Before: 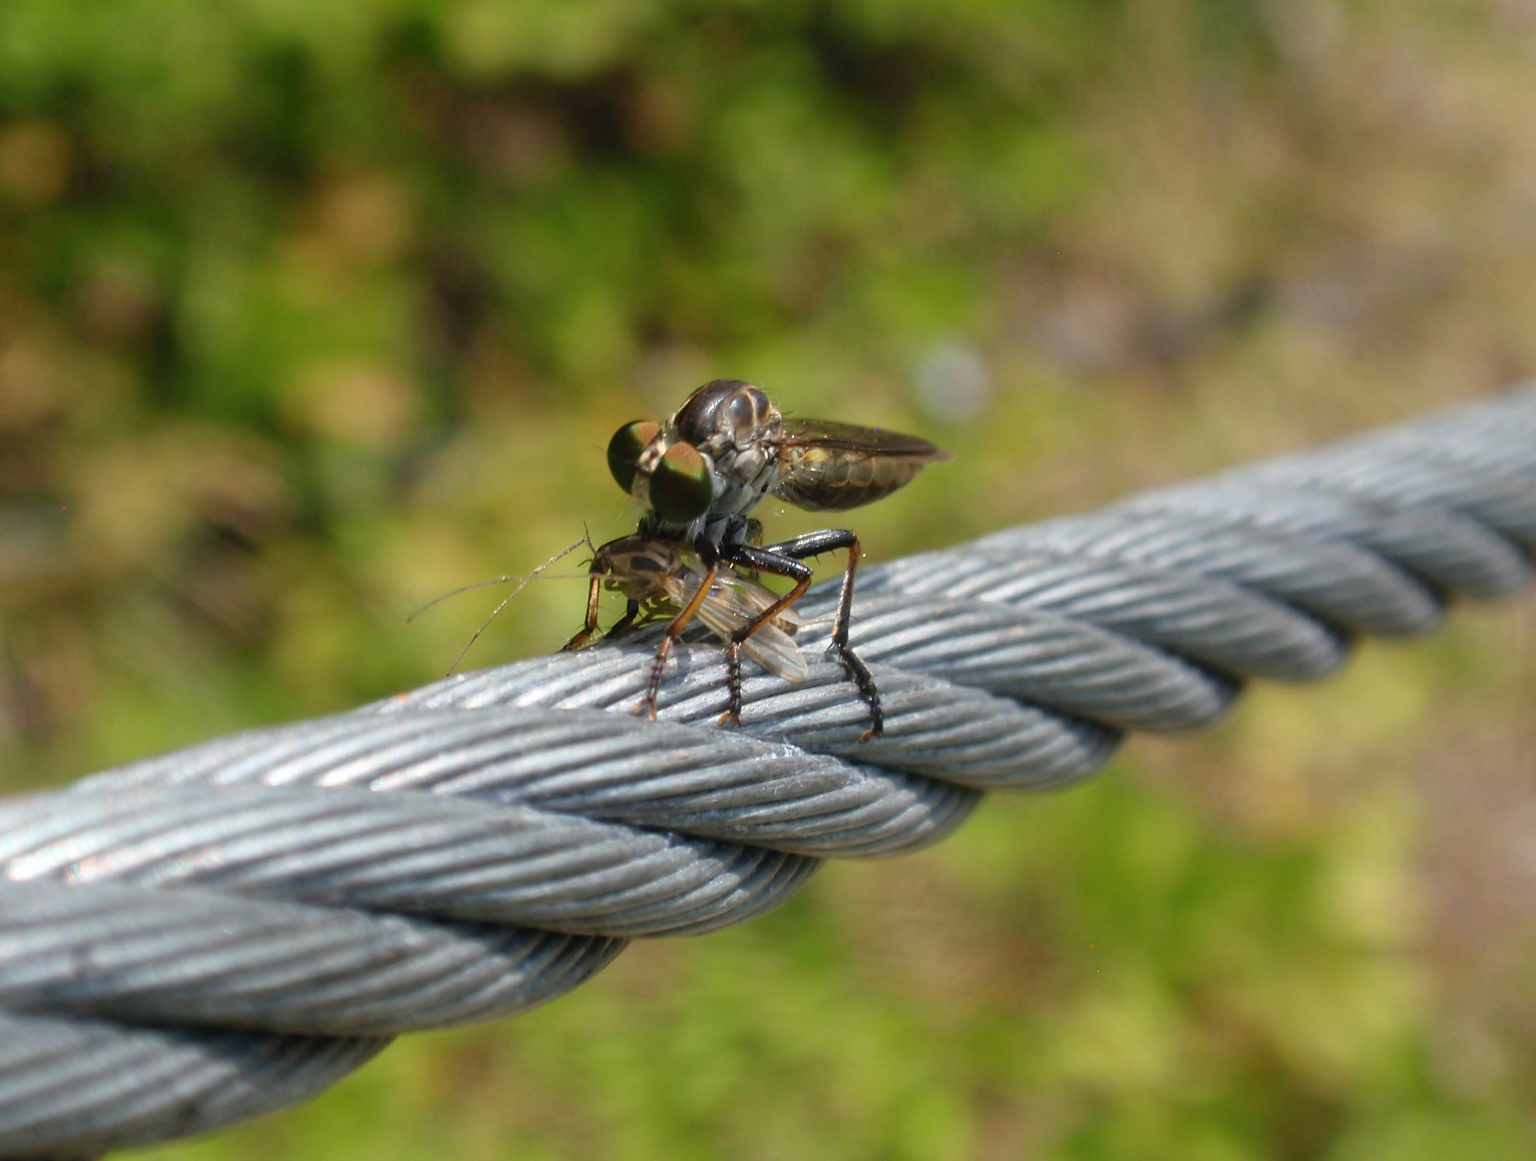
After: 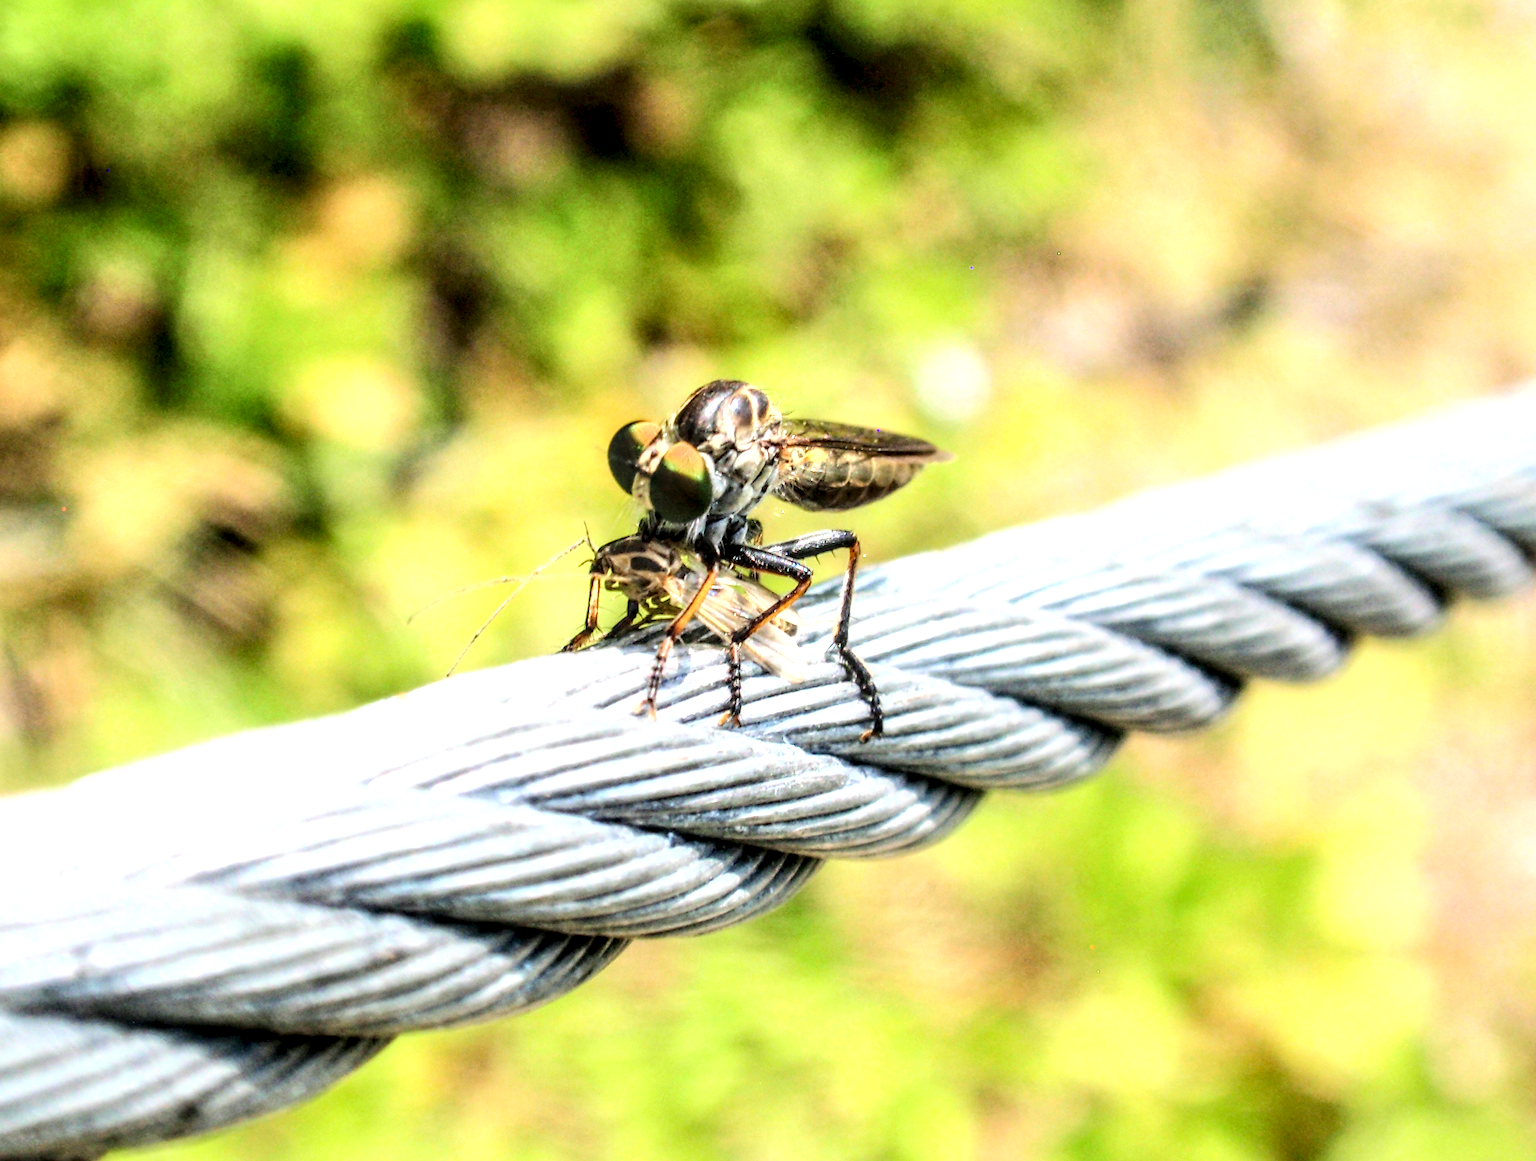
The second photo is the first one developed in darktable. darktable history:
local contrast: highlights 15%, shadows 36%, detail 183%, midtone range 0.466
base curve: curves: ch0 [(0, 0) (0.007, 0.004) (0.027, 0.03) (0.046, 0.07) (0.207, 0.54) (0.442, 0.872) (0.673, 0.972) (1, 1)]
exposure: black level correction 0, exposure 0.694 EV, compensate highlight preservation false
